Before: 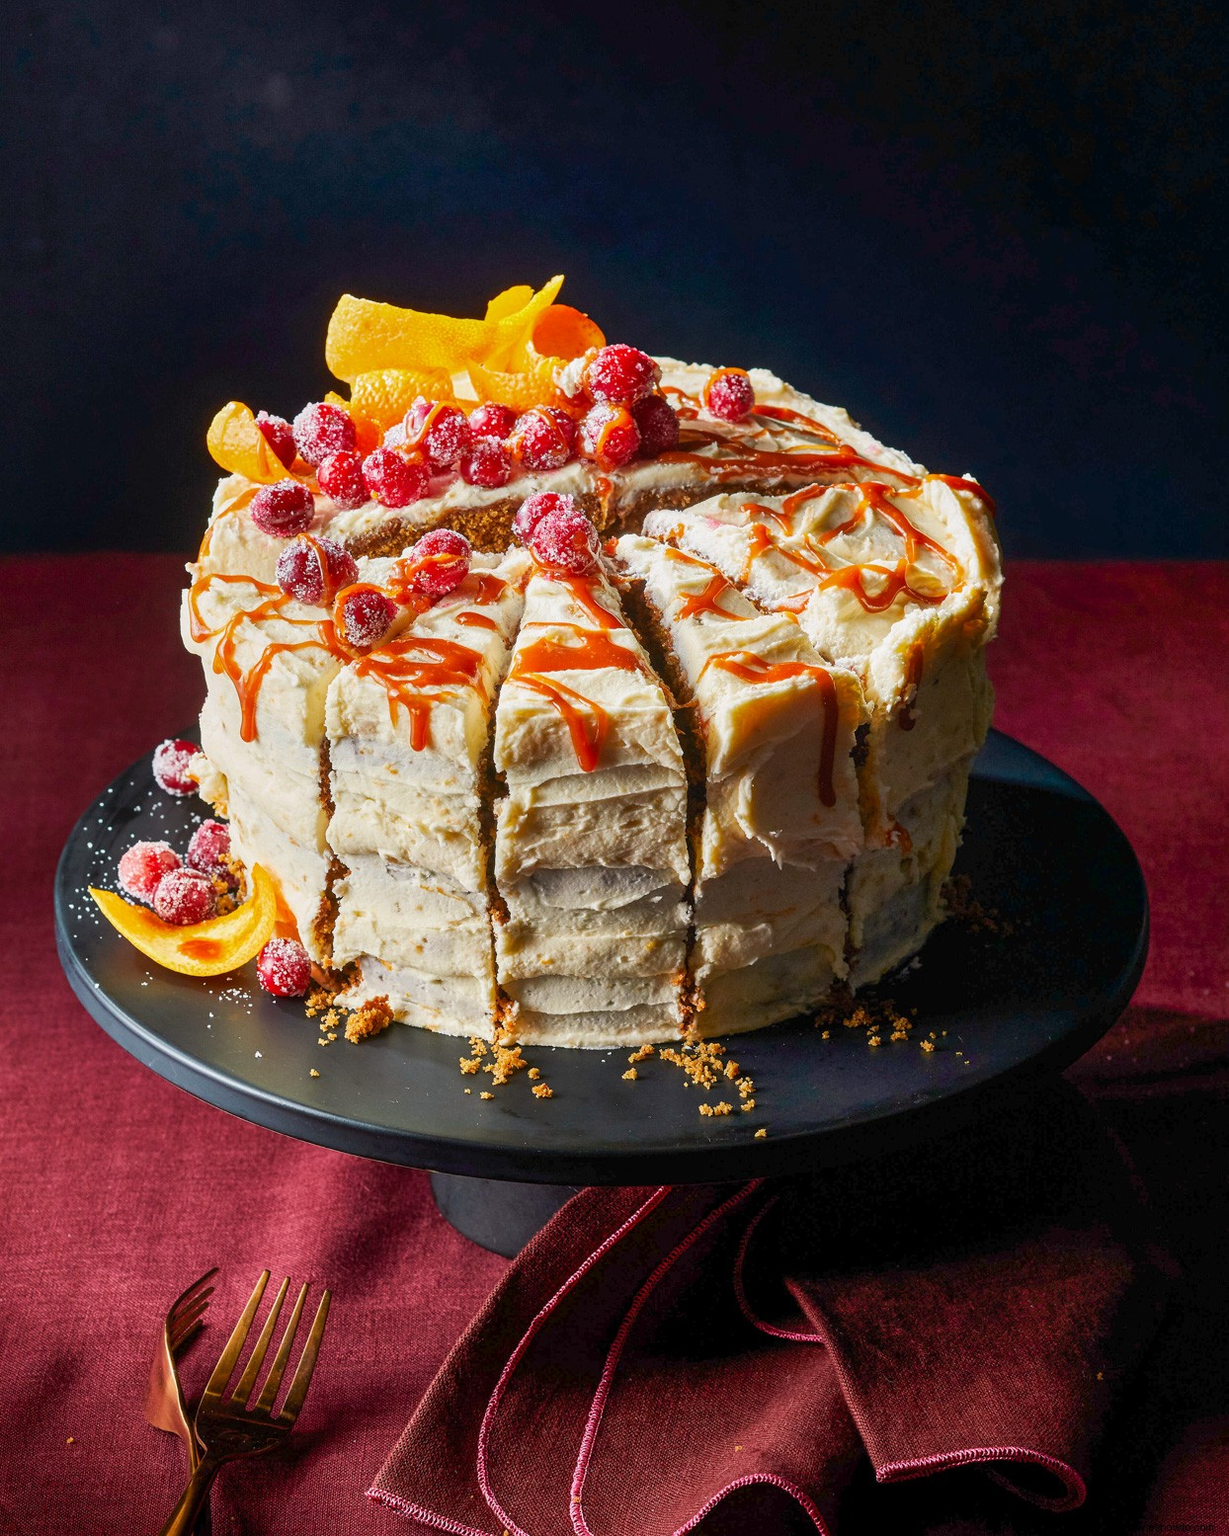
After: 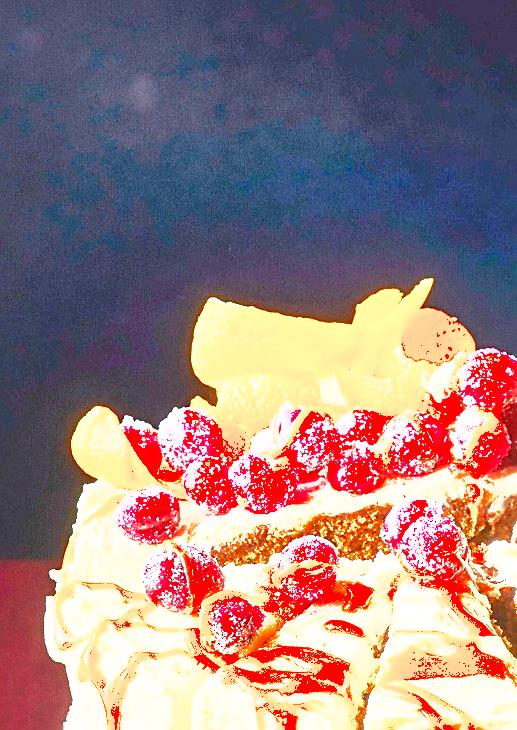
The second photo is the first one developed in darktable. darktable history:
exposure: black level correction 0, exposure 2.42 EV, compensate highlight preservation false
tone equalizer: on, module defaults
sharpen: on, module defaults
crop and rotate: left 11.166%, top 0.118%, right 47.227%, bottom 52.928%
shadows and highlights: on, module defaults
